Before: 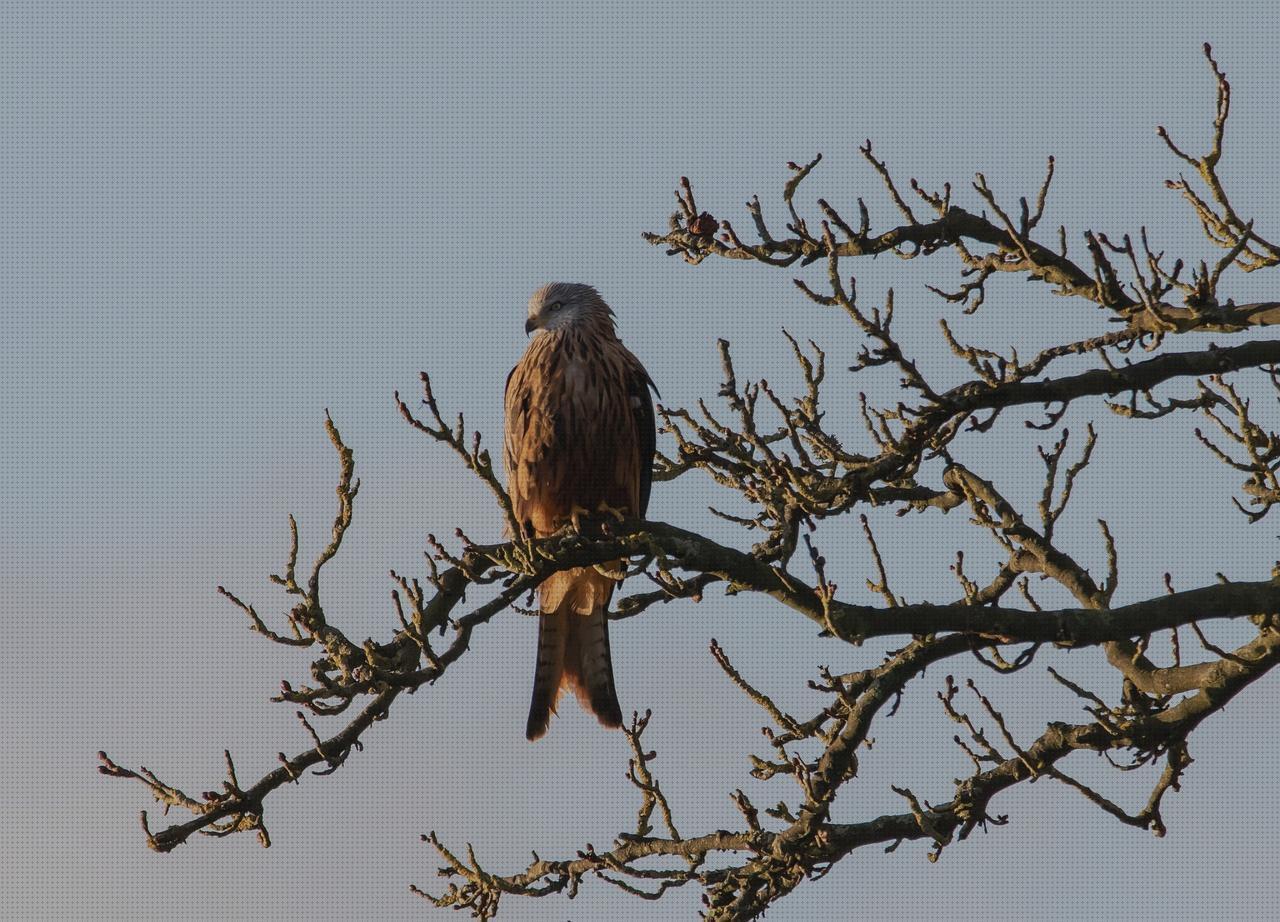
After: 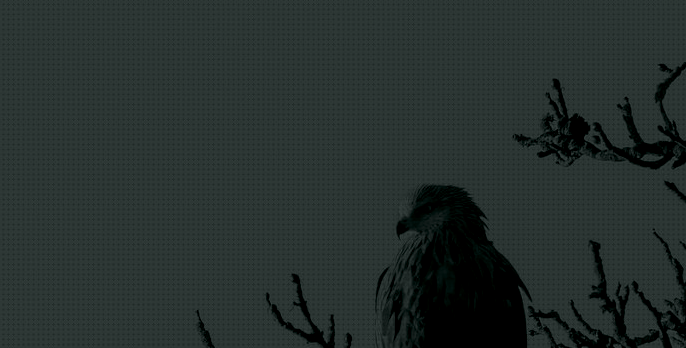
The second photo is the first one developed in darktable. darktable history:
crop: left 10.121%, top 10.631%, right 36.218%, bottom 51.526%
colorize: hue 90°, saturation 19%, lightness 1.59%, version 1
